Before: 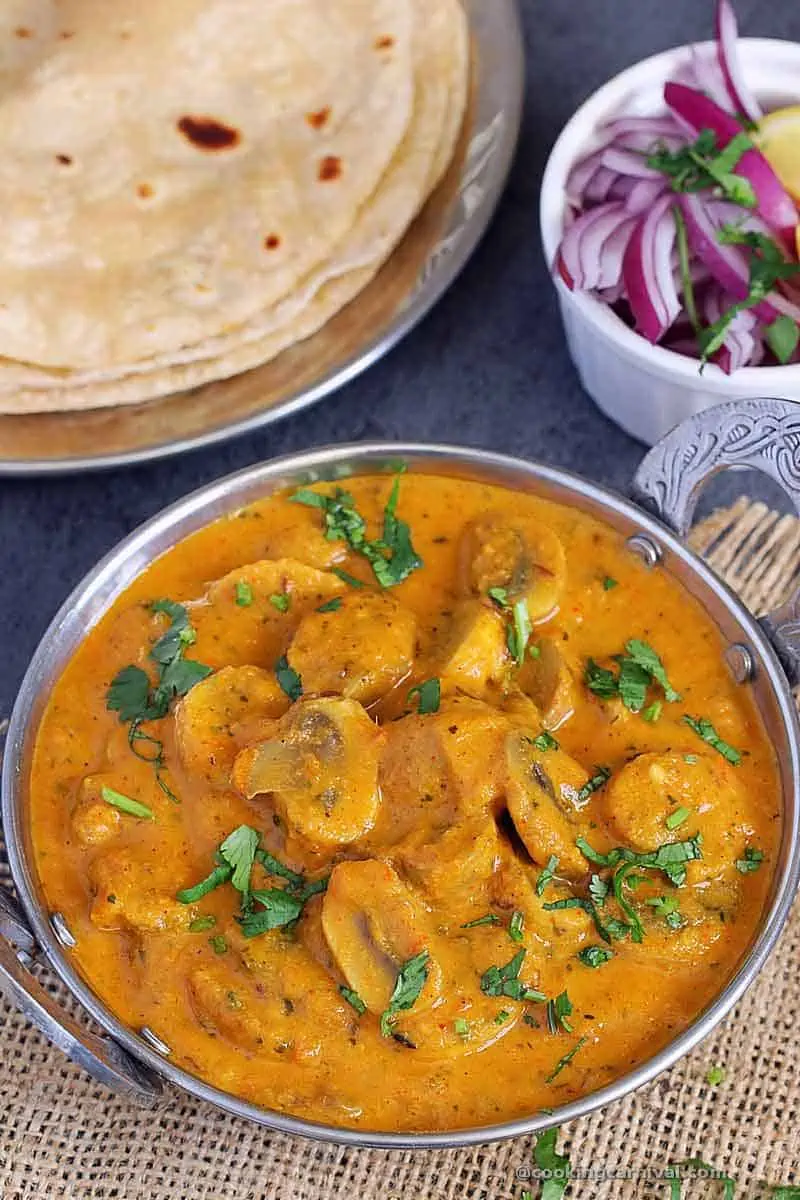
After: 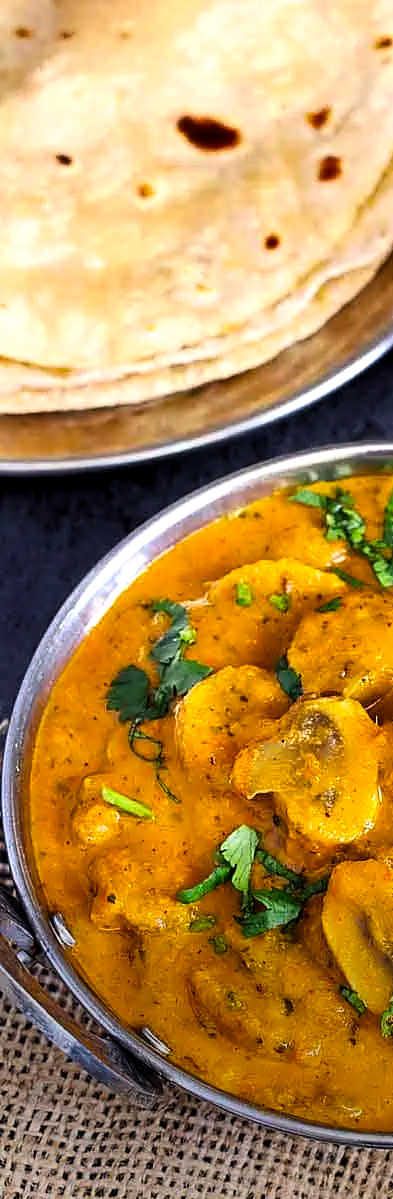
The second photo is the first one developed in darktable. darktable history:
crop and rotate: left 0%, top 0%, right 50.845%
color balance rgb: perceptual saturation grading › global saturation 20%, global vibrance 20%
levels: levels [0.052, 0.496, 0.908]
shadows and highlights: shadows 32, highlights -32, soften with gaussian
contrast brightness saturation: contrast 0.22
vignetting: fall-off start 68.33%, fall-off radius 30%, saturation 0.042, center (-0.066, -0.311), width/height ratio 0.992, shape 0.85, dithering 8-bit output
